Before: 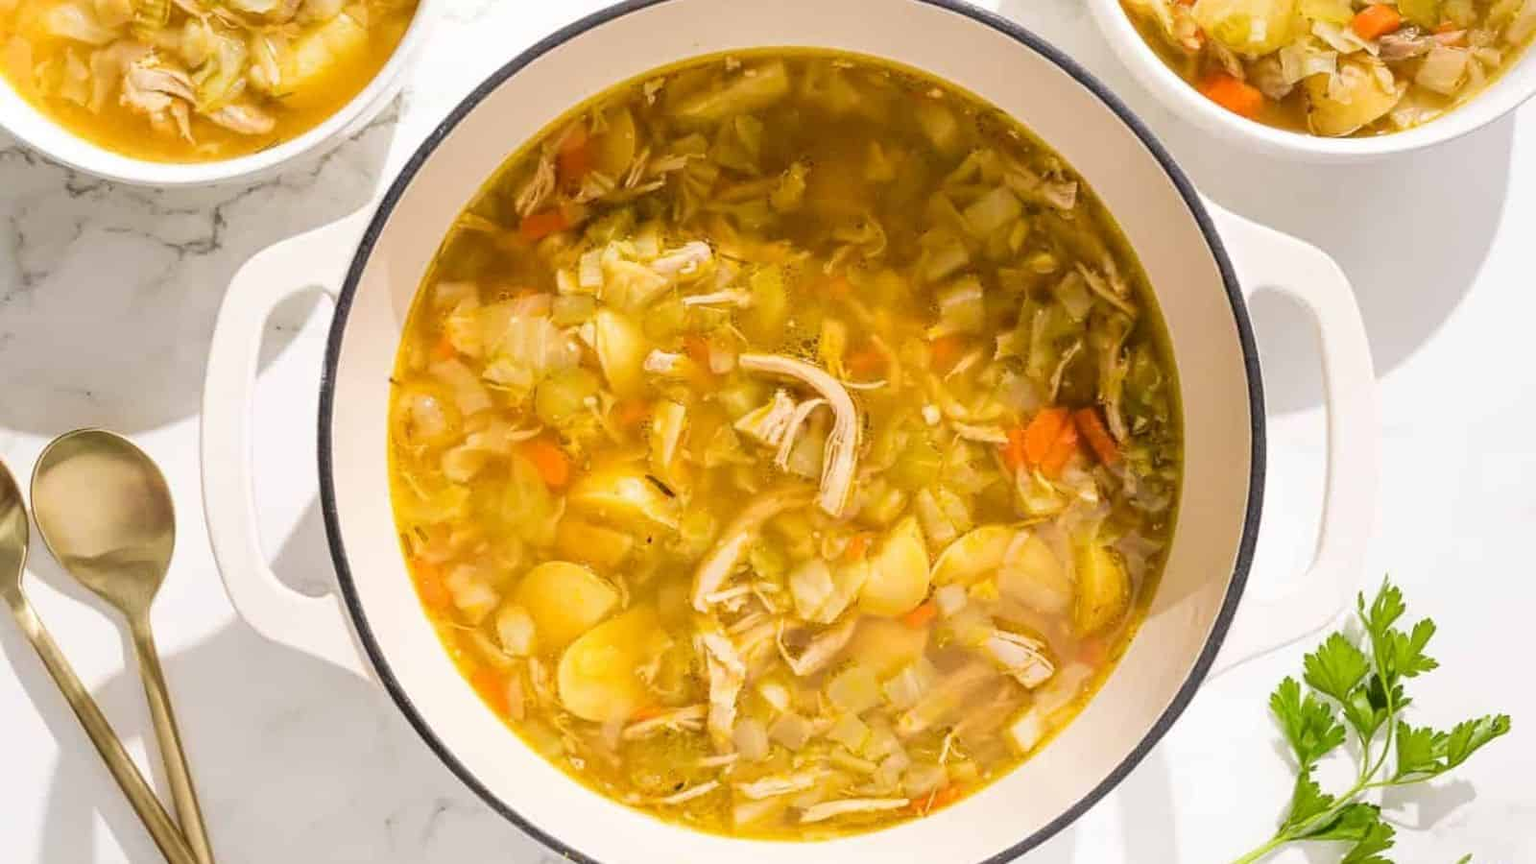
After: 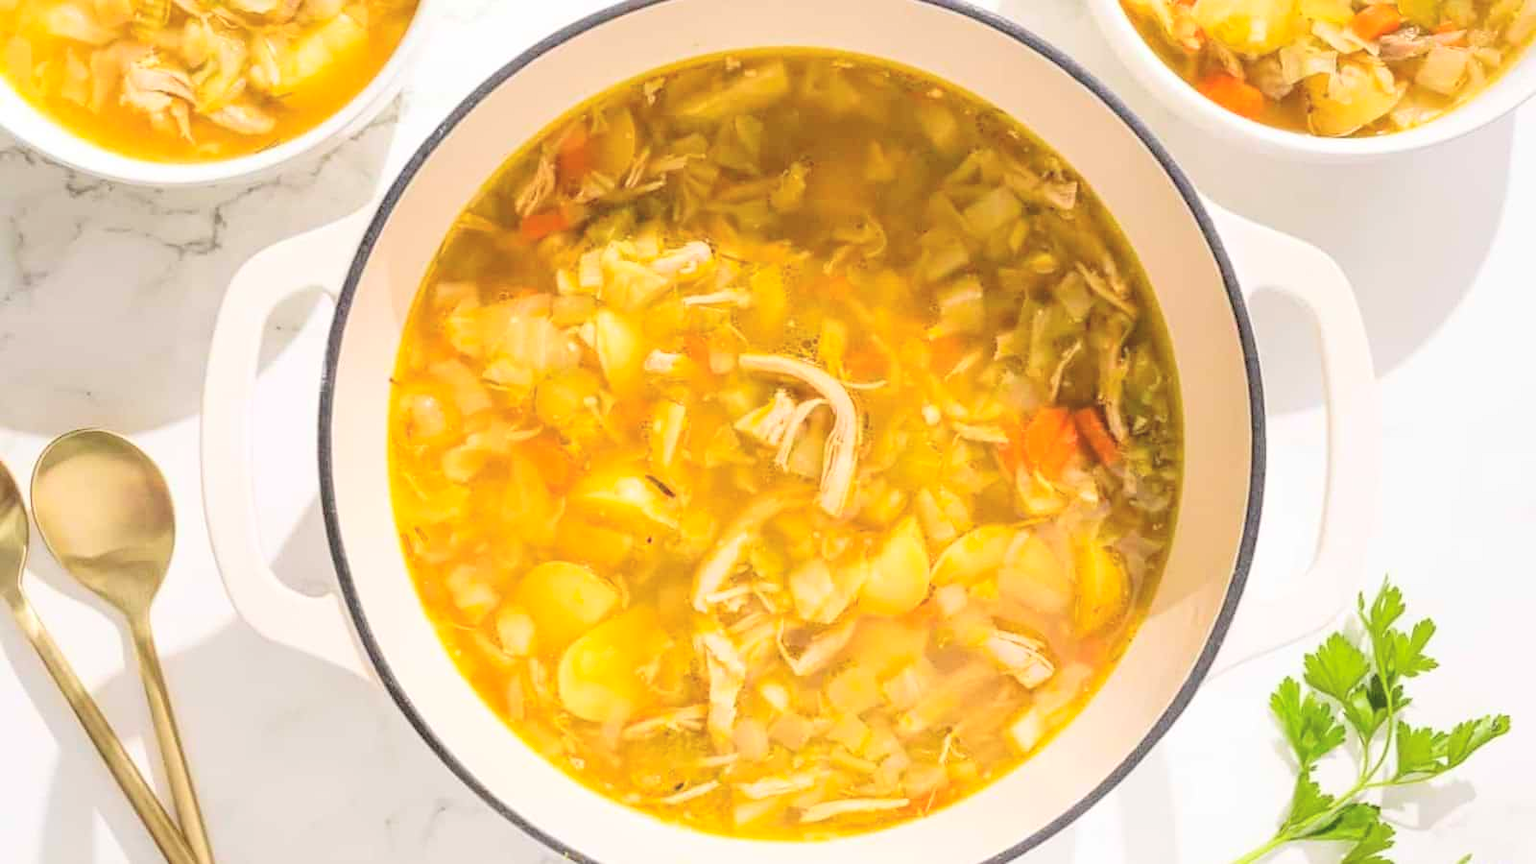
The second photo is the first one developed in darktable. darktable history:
exposure: compensate highlight preservation false
contrast brightness saturation: contrast 0.1, brightness 0.3, saturation 0.14
